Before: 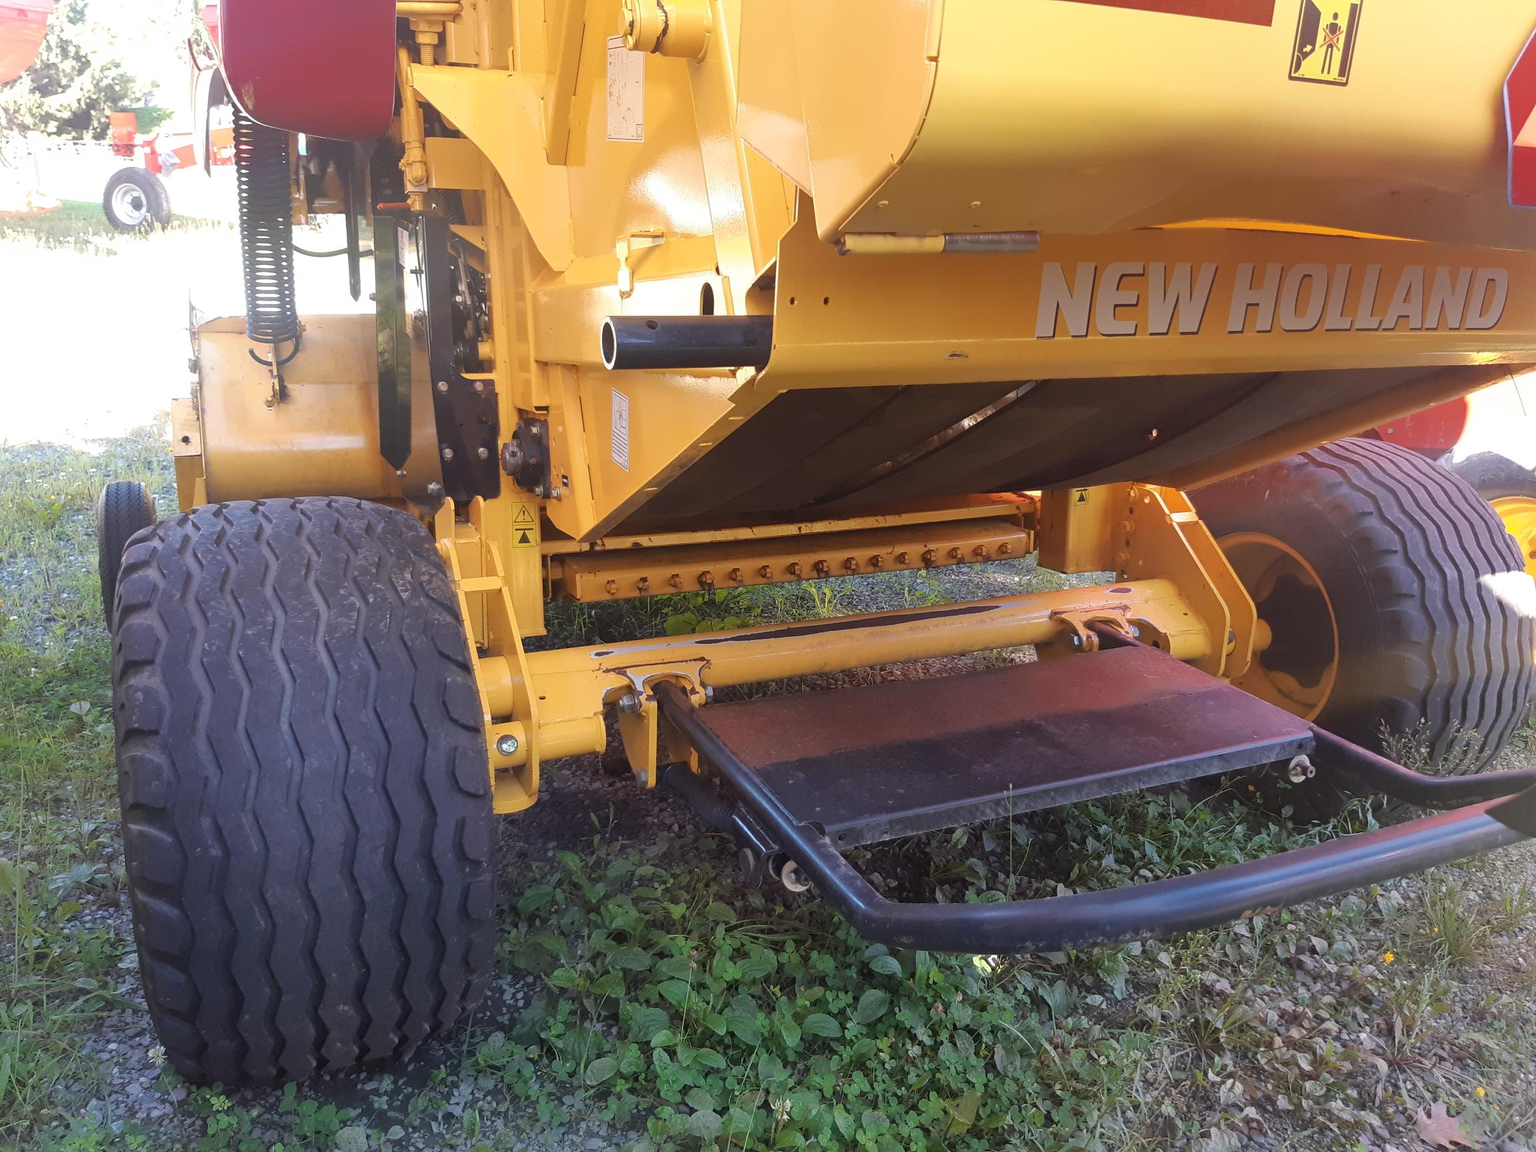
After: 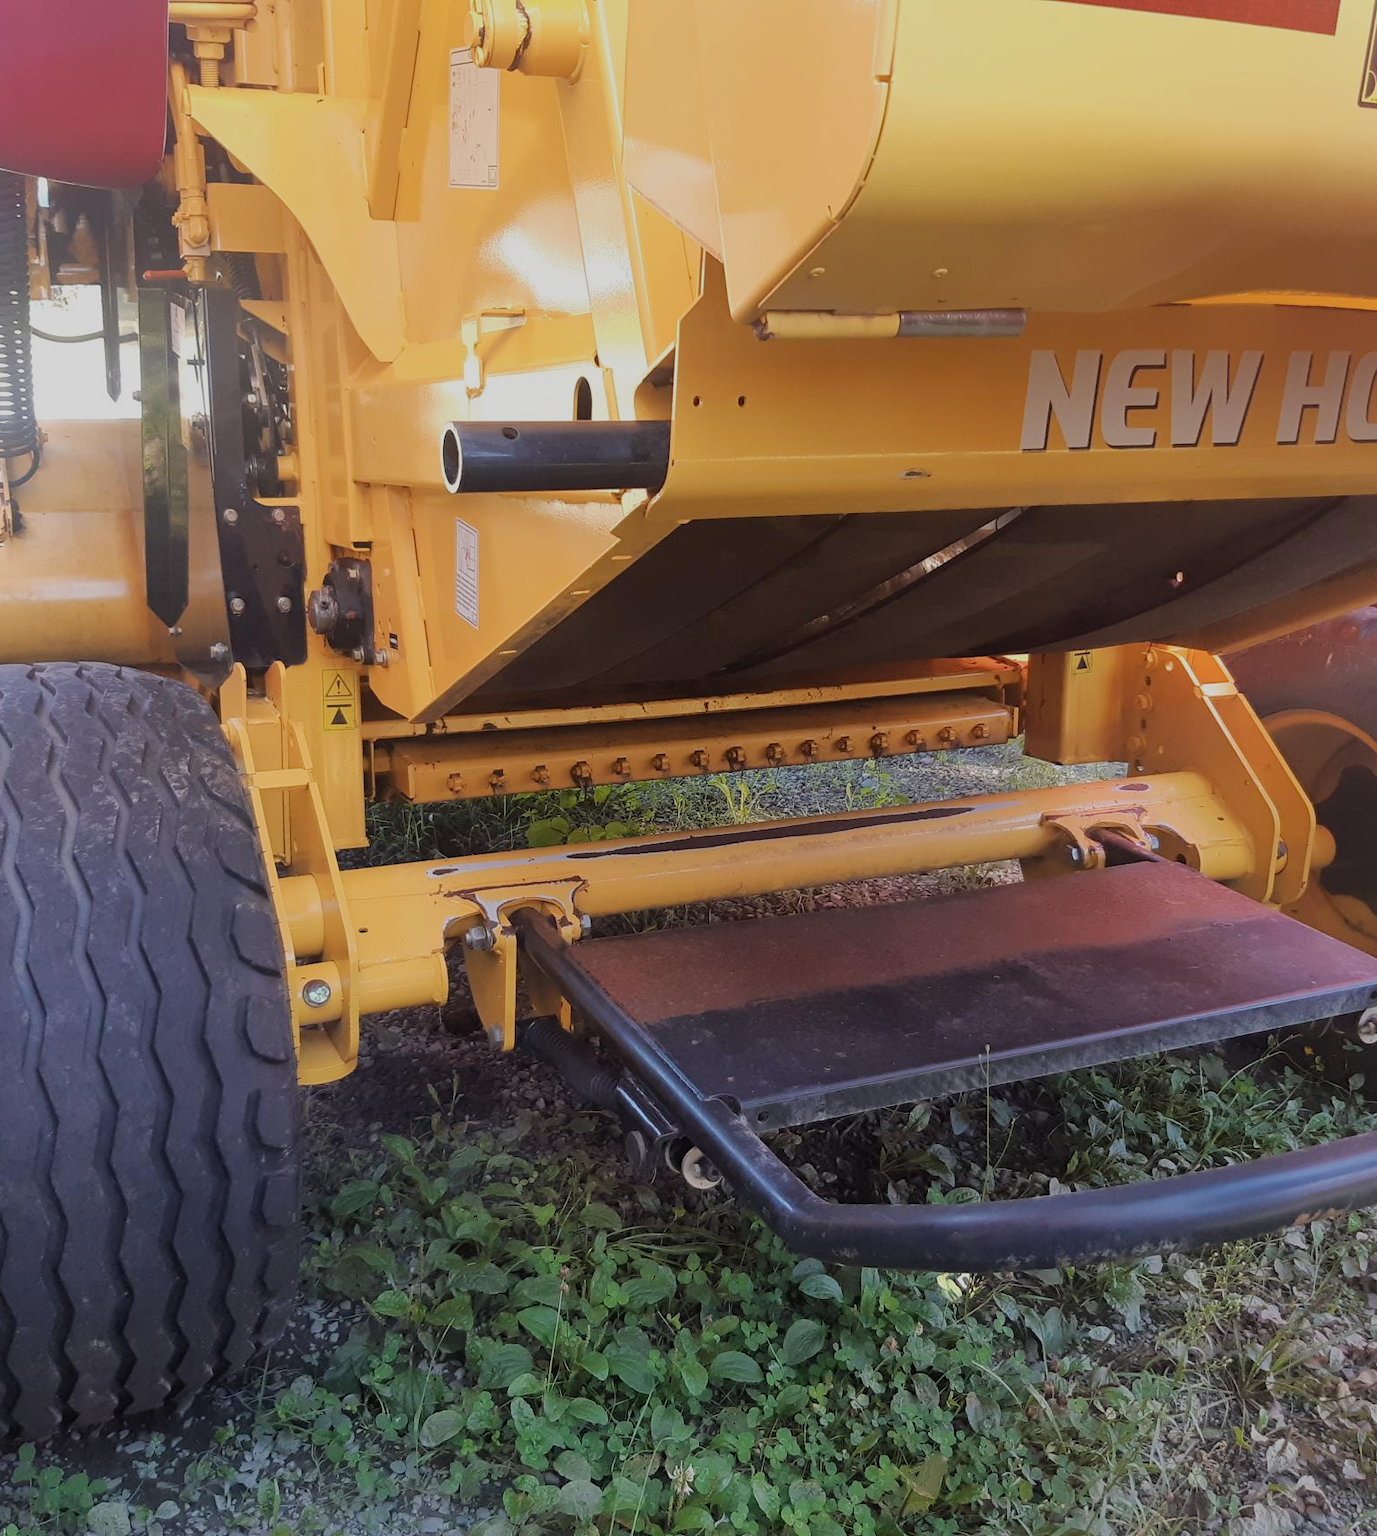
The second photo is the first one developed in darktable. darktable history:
filmic rgb: black relative exposure -7.65 EV, white relative exposure 4.56 EV, hardness 3.61, contrast in shadows safe
tone equalizer: edges refinement/feathering 500, mask exposure compensation -1.57 EV, preserve details no
crop and rotate: left 17.612%, right 15.094%
